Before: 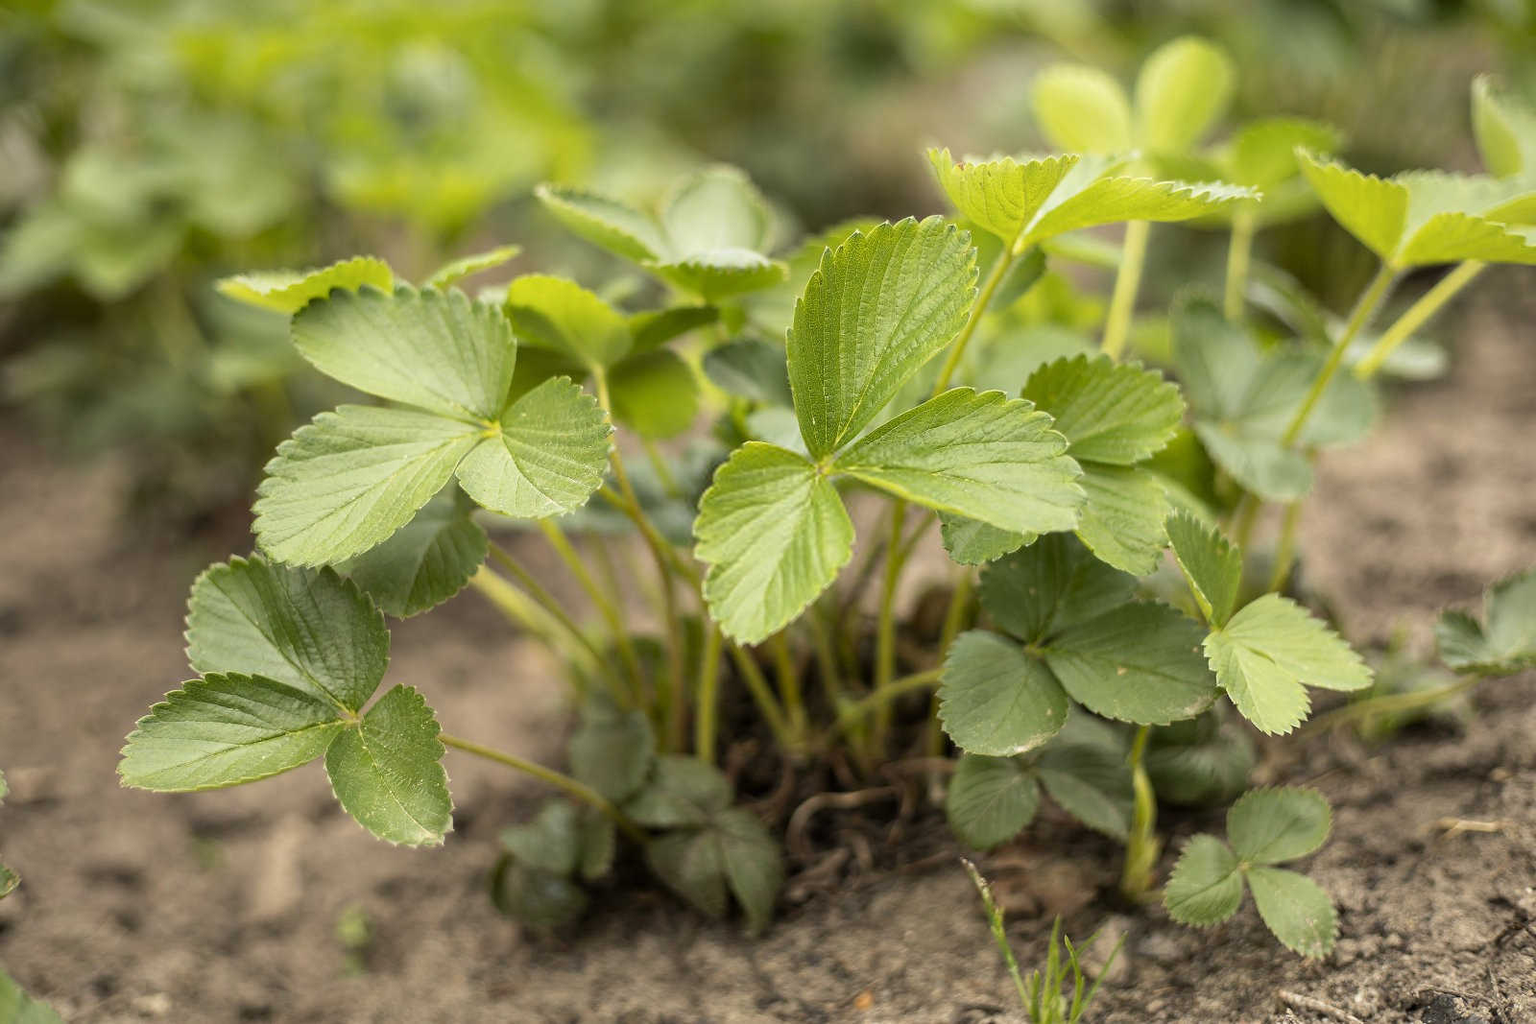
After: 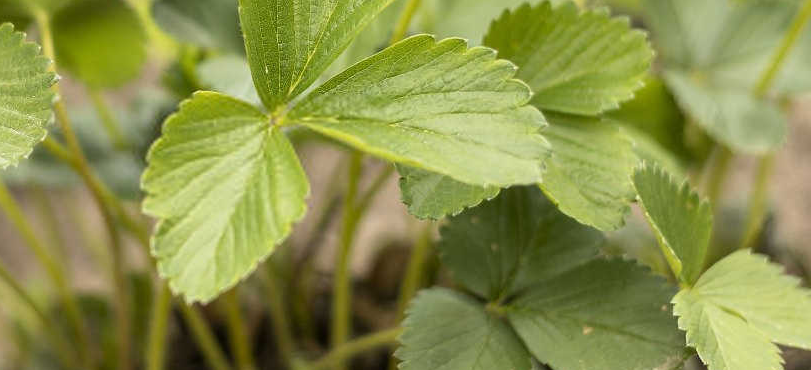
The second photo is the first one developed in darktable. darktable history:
crop: left 36.346%, top 34.589%, right 12.951%, bottom 30.683%
